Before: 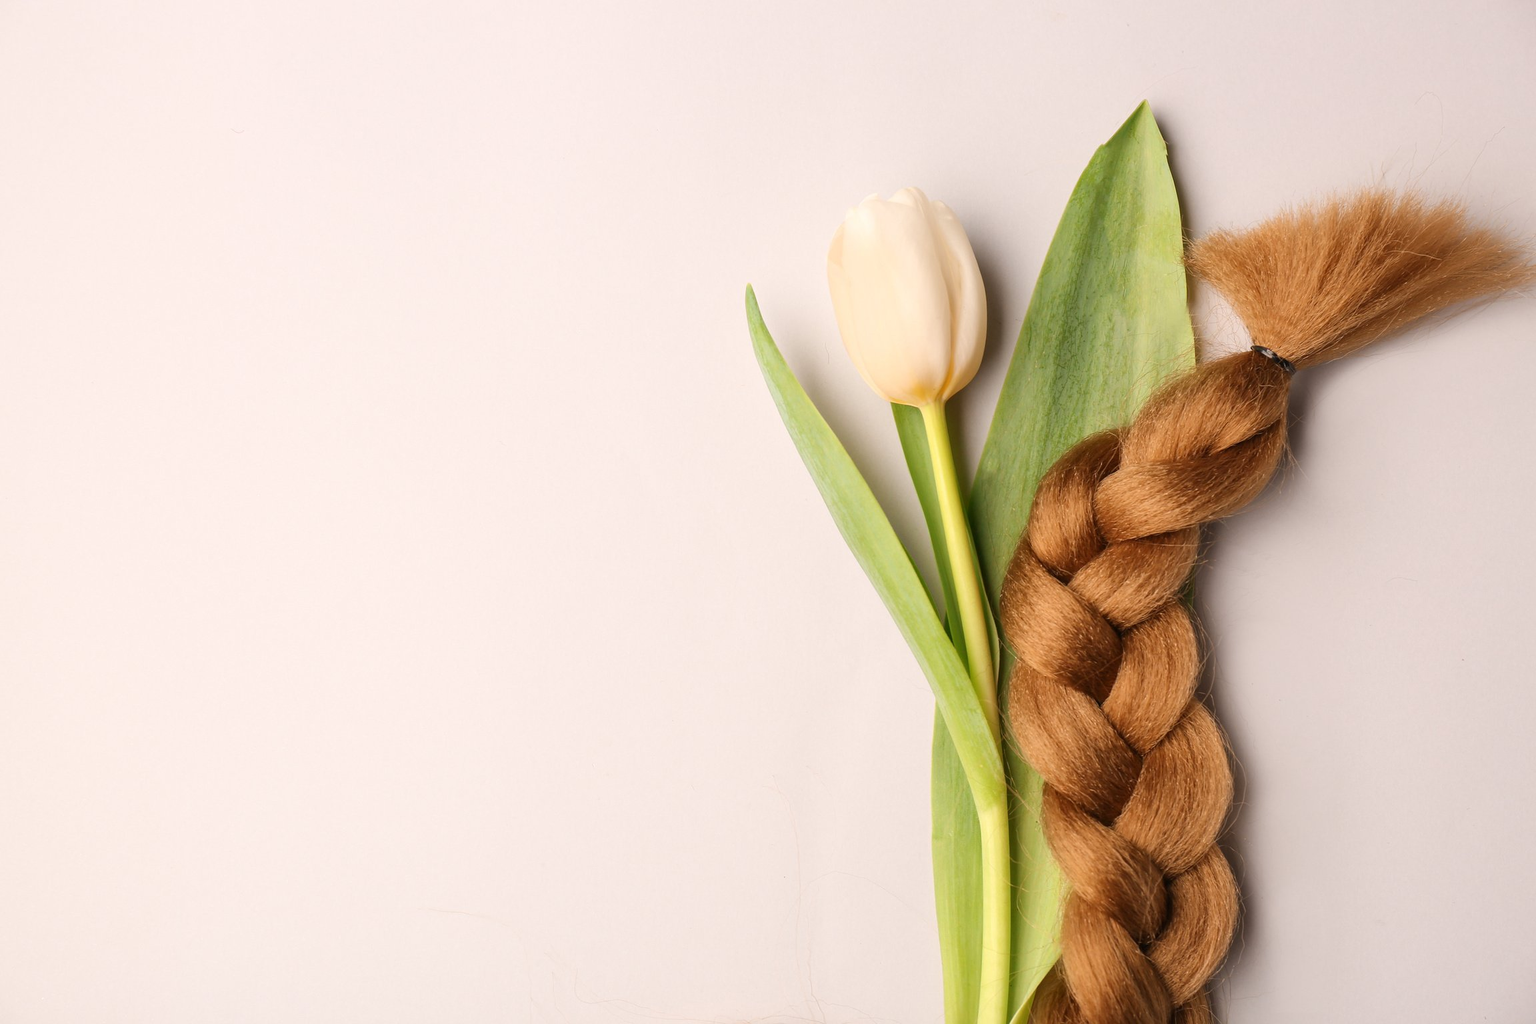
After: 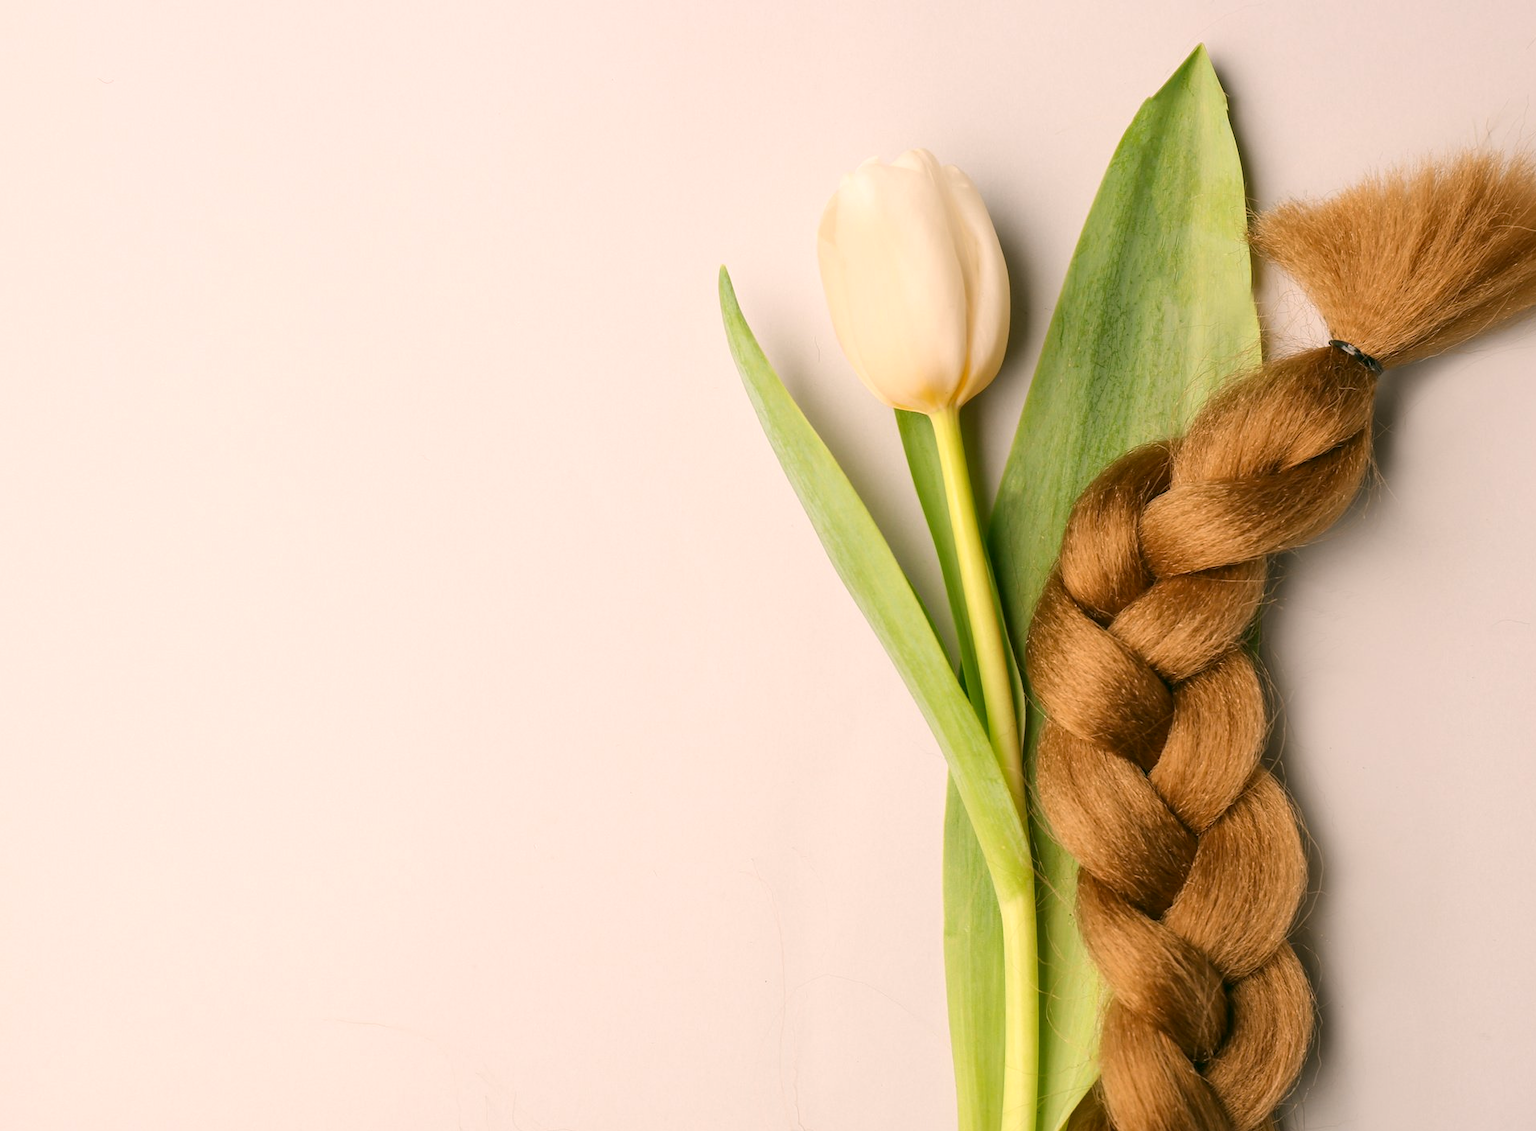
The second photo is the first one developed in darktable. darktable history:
color correction: highlights a* 4.02, highlights b* 4.98, shadows a* -7.55, shadows b* 4.98
crop: left 9.807%, top 6.259%, right 7.334%, bottom 2.177%
